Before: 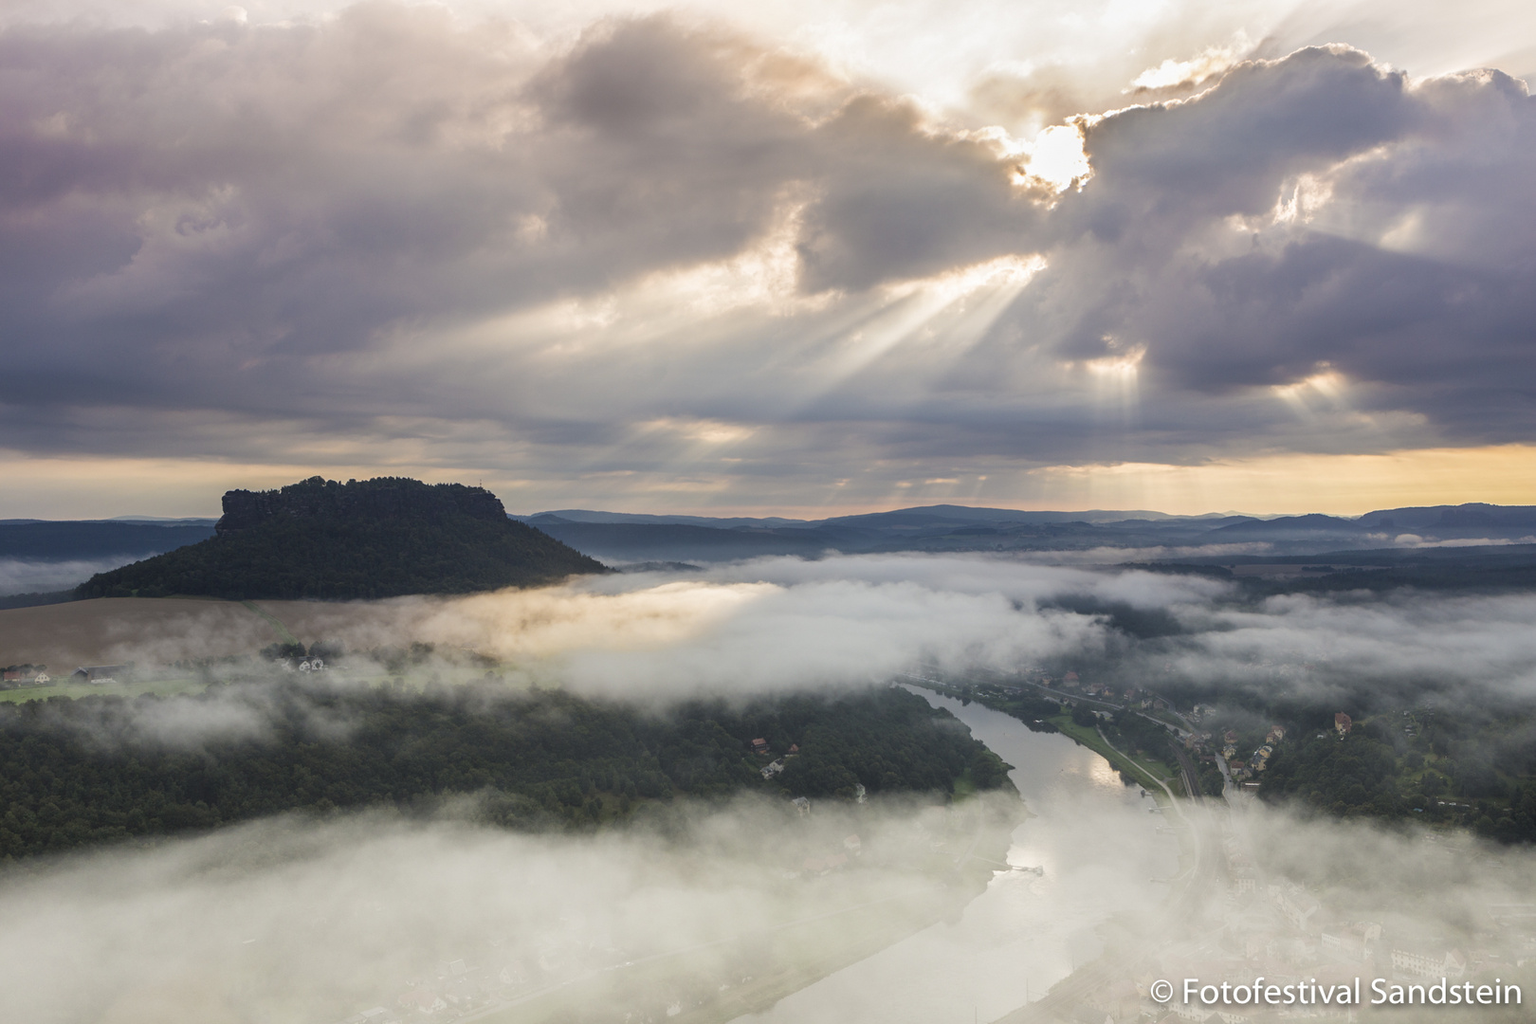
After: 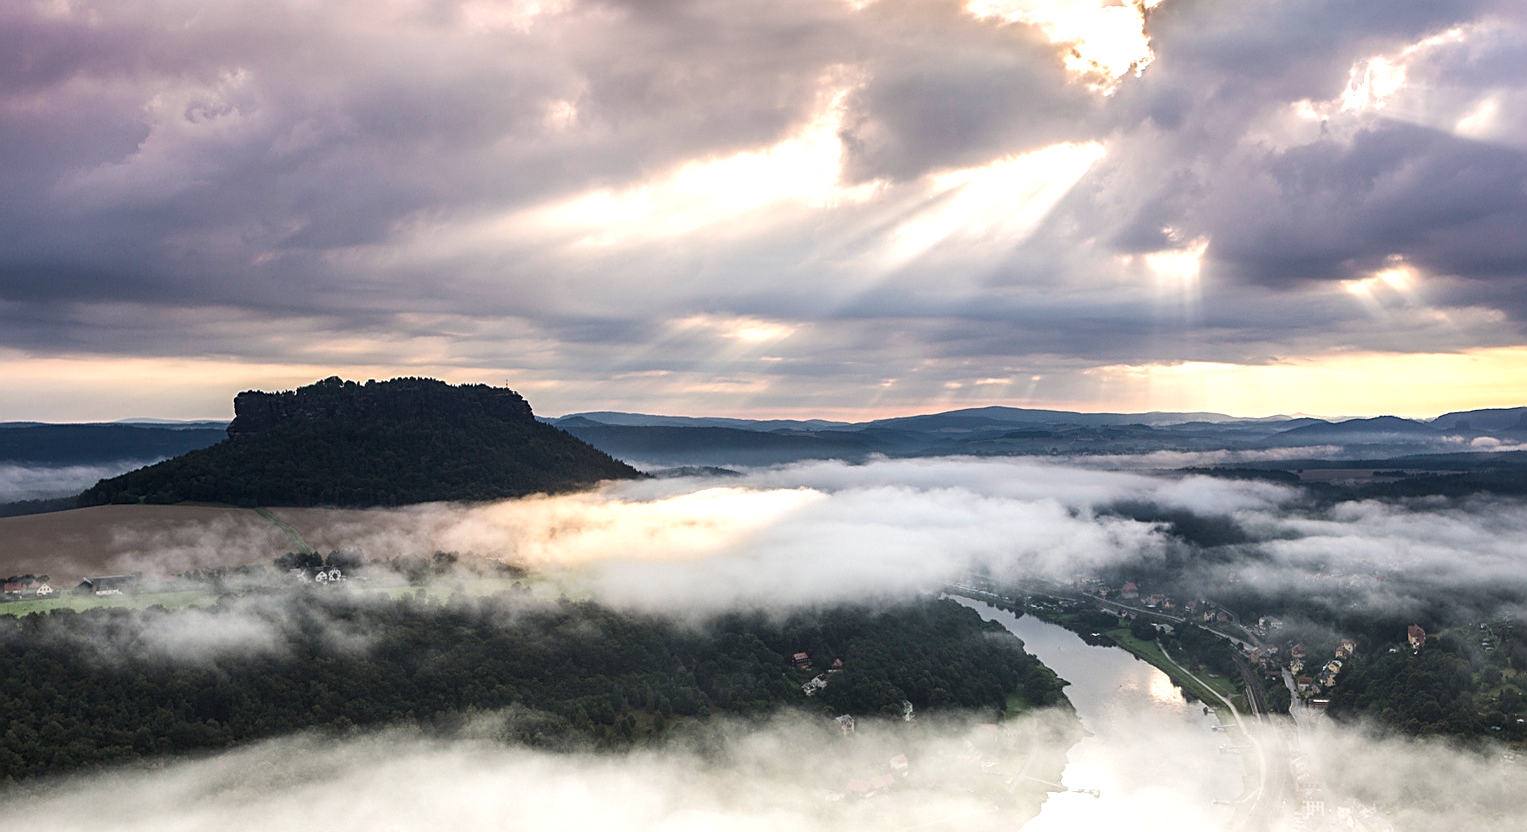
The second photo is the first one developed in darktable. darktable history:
white balance: red 1.004, blue 1.024
local contrast: highlights 100%, shadows 100%, detail 120%, midtone range 0.2
crop and rotate: angle 0.03°, top 11.643%, right 5.651%, bottom 11.189%
sharpen: on, module defaults
tone equalizer: -8 EV -0.75 EV, -7 EV -0.7 EV, -6 EV -0.6 EV, -5 EV -0.4 EV, -3 EV 0.4 EV, -2 EV 0.6 EV, -1 EV 0.7 EV, +0 EV 0.75 EV, edges refinement/feathering 500, mask exposure compensation -1.57 EV, preserve details no
